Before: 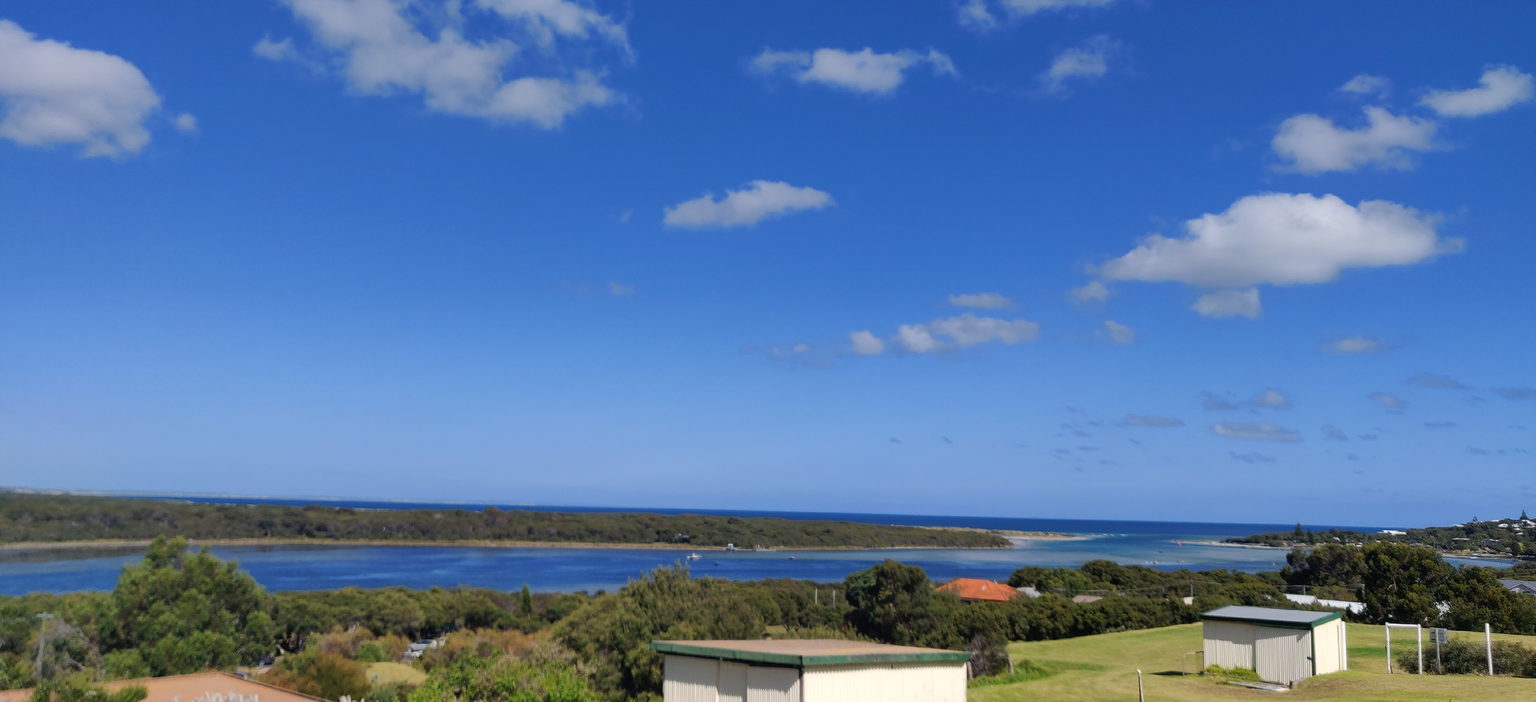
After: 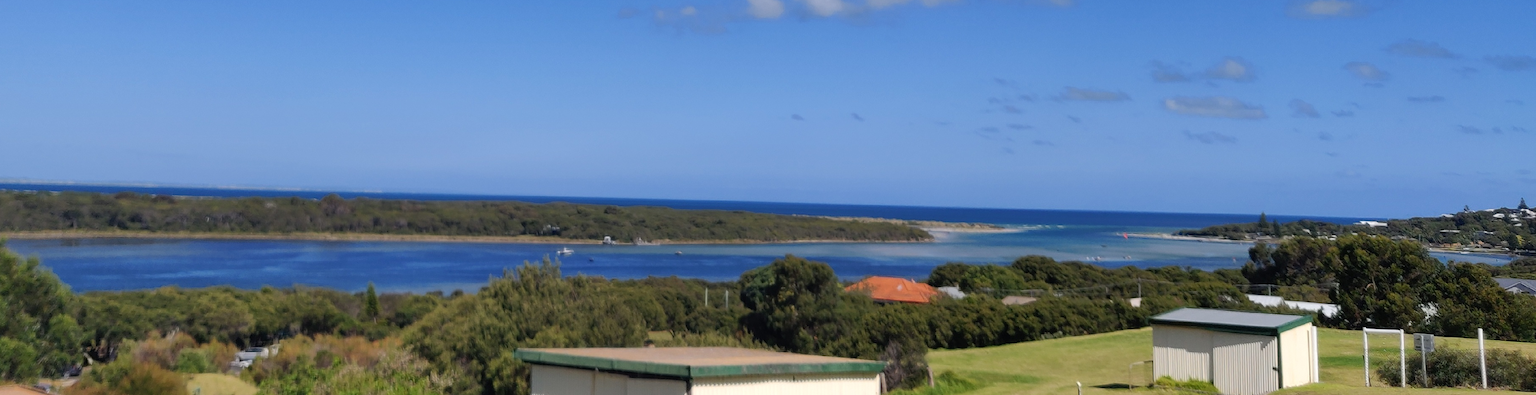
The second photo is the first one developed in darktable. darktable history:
crop and rotate: left 13.303%, top 48.295%, bottom 2.901%
